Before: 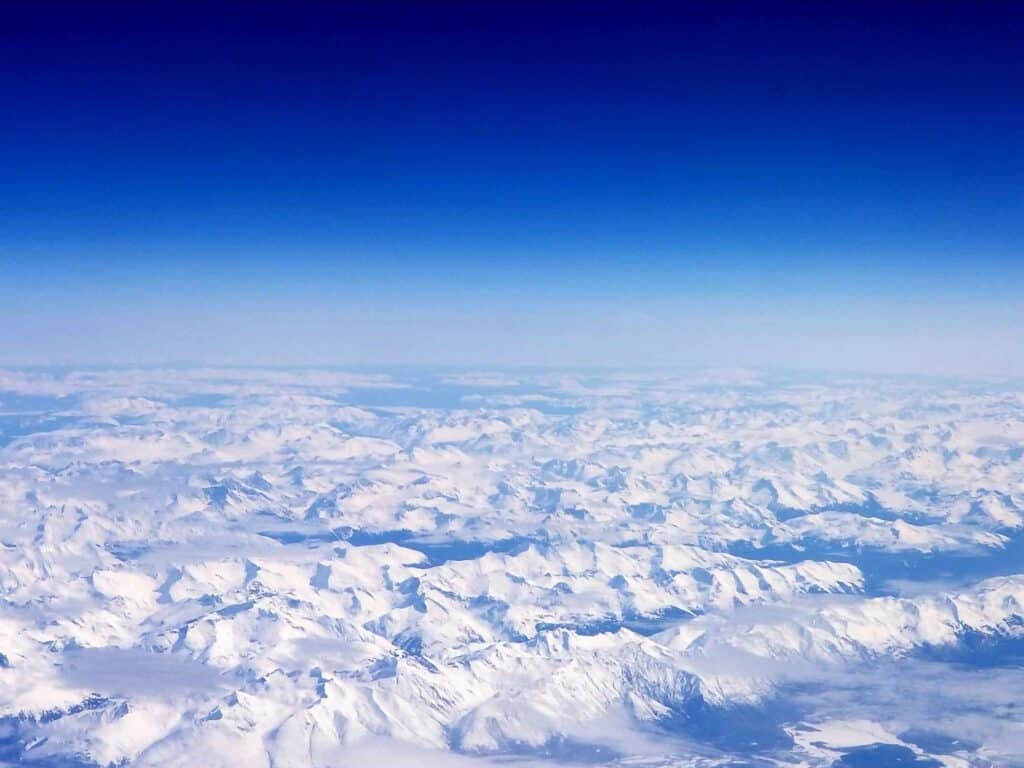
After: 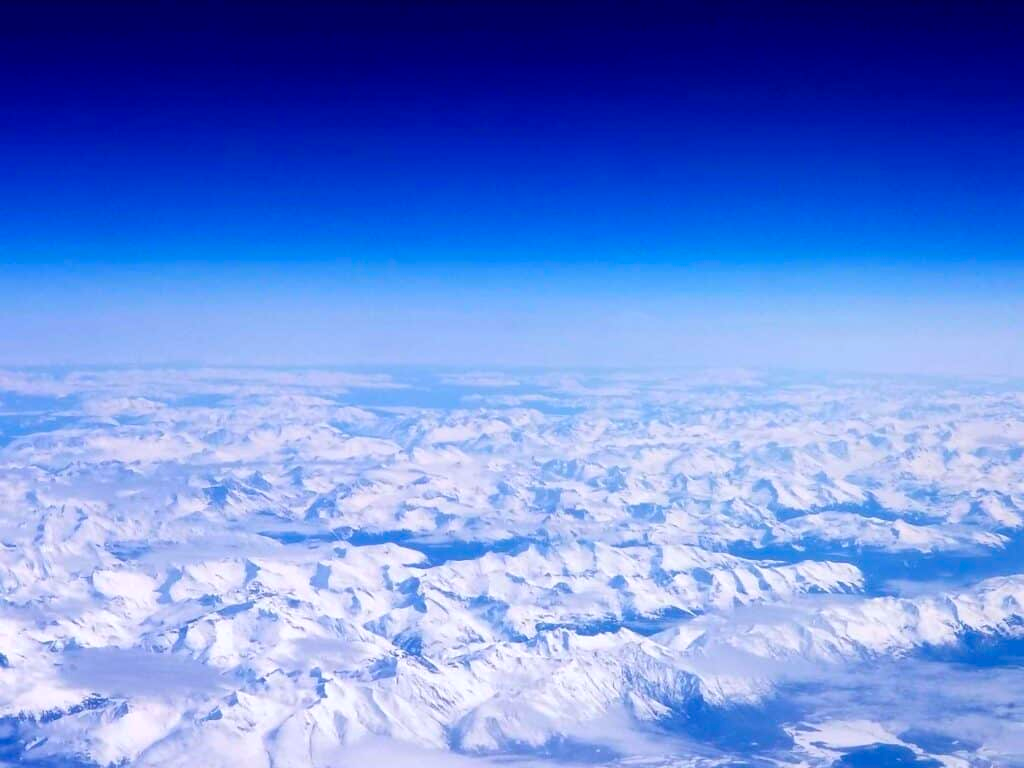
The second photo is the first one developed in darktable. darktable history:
white balance: red 0.984, blue 1.059
color balance rgb: perceptual saturation grading › global saturation 20%, global vibrance 20%
